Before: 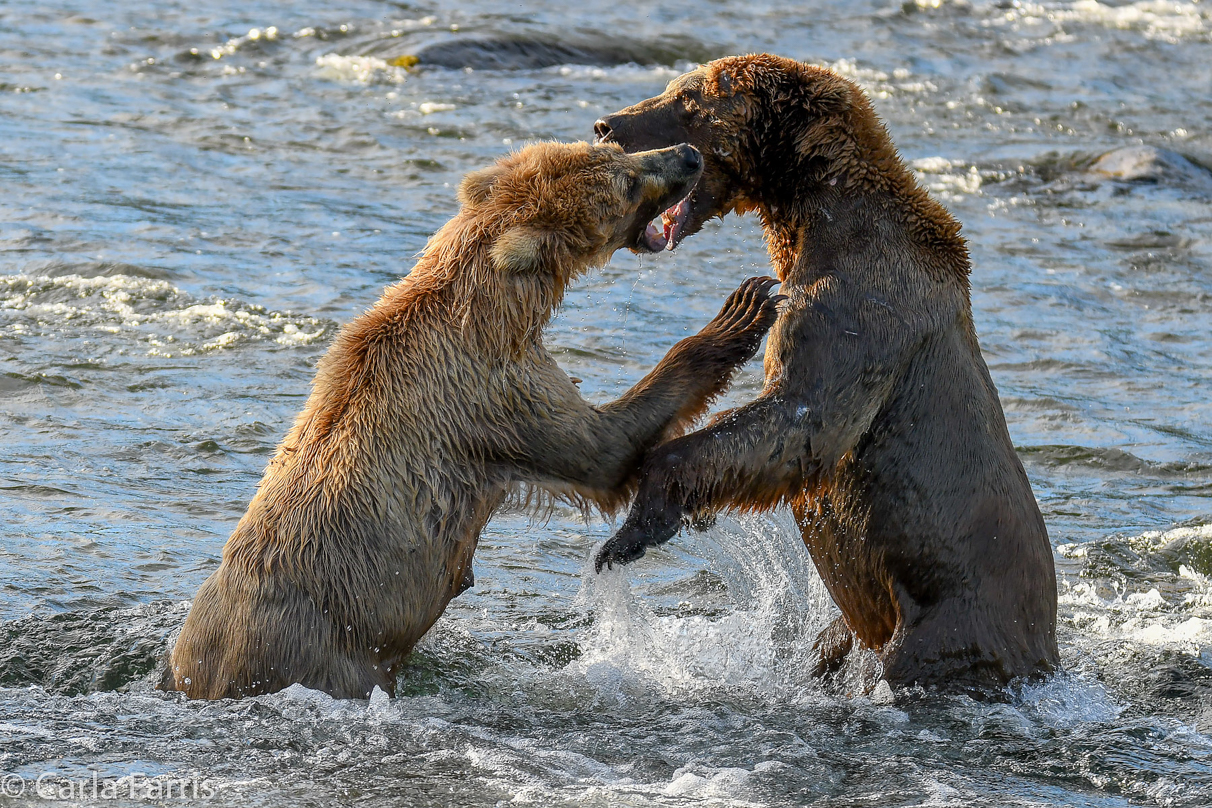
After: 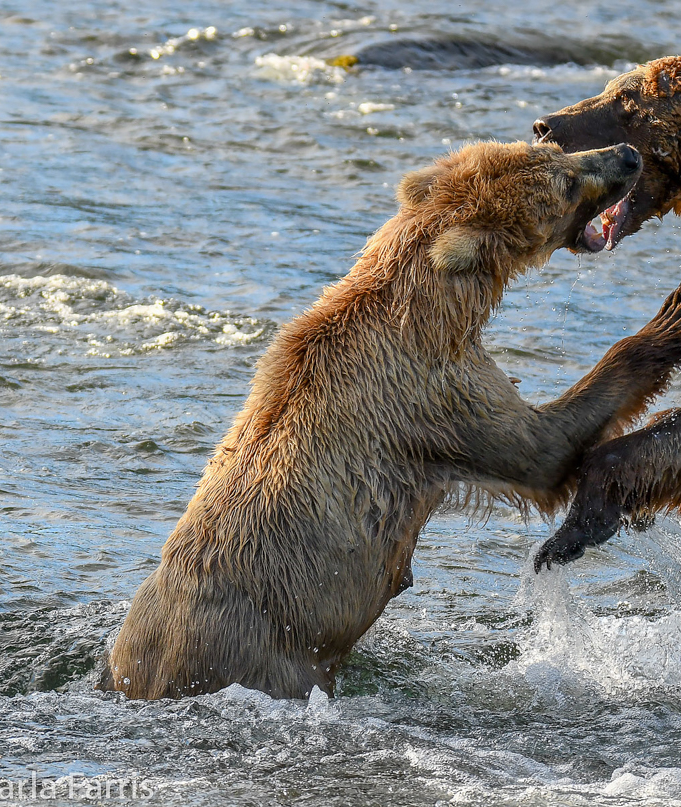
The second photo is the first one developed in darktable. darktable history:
crop: left 5.111%, right 38.664%
